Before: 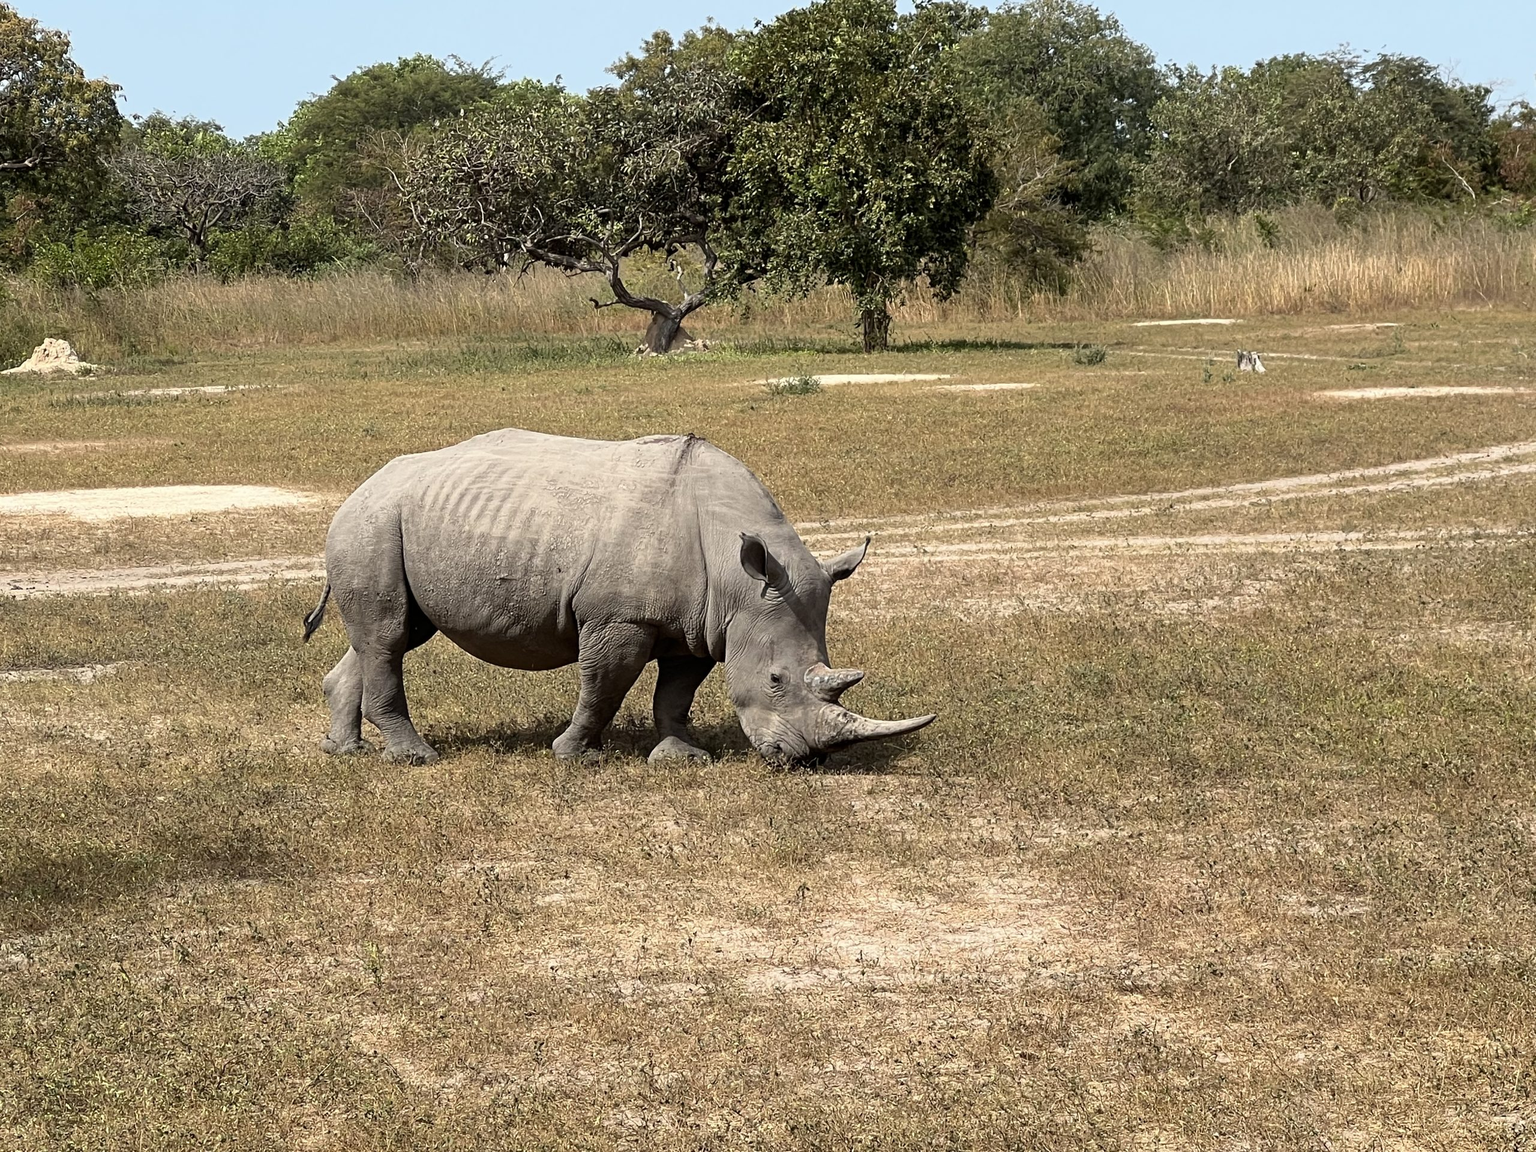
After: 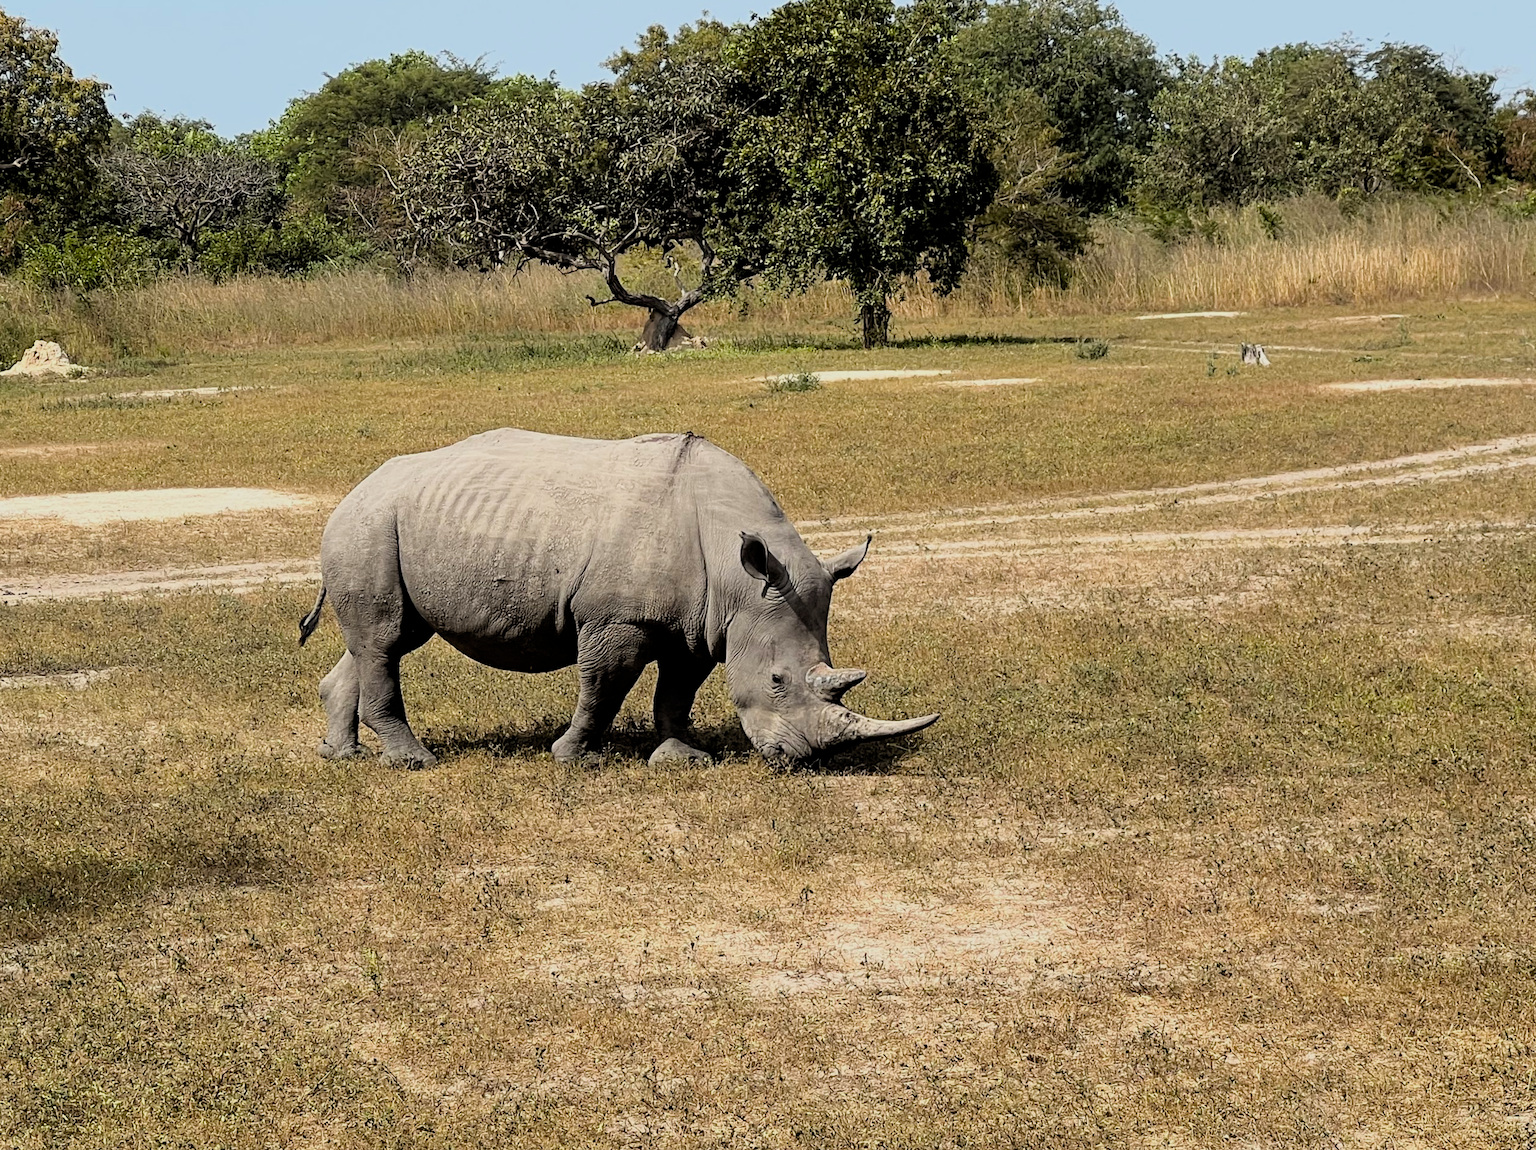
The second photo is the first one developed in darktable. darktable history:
rotate and perspective: rotation -0.45°, automatic cropping original format, crop left 0.008, crop right 0.992, crop top 0.012, crop bottom 0.988
filmic rgb: black relative exposure -7.75 EV, white relative exposure 4.4 EV, threshold 3 EV, target black luminance 0%, hardness 3.76, latitude 50.51%, contrast 1.074, highlights saturation mix 10%, shadows ↔ highlights balance -0.22%, color science v4 (2020), enable highlight reconstruction true
